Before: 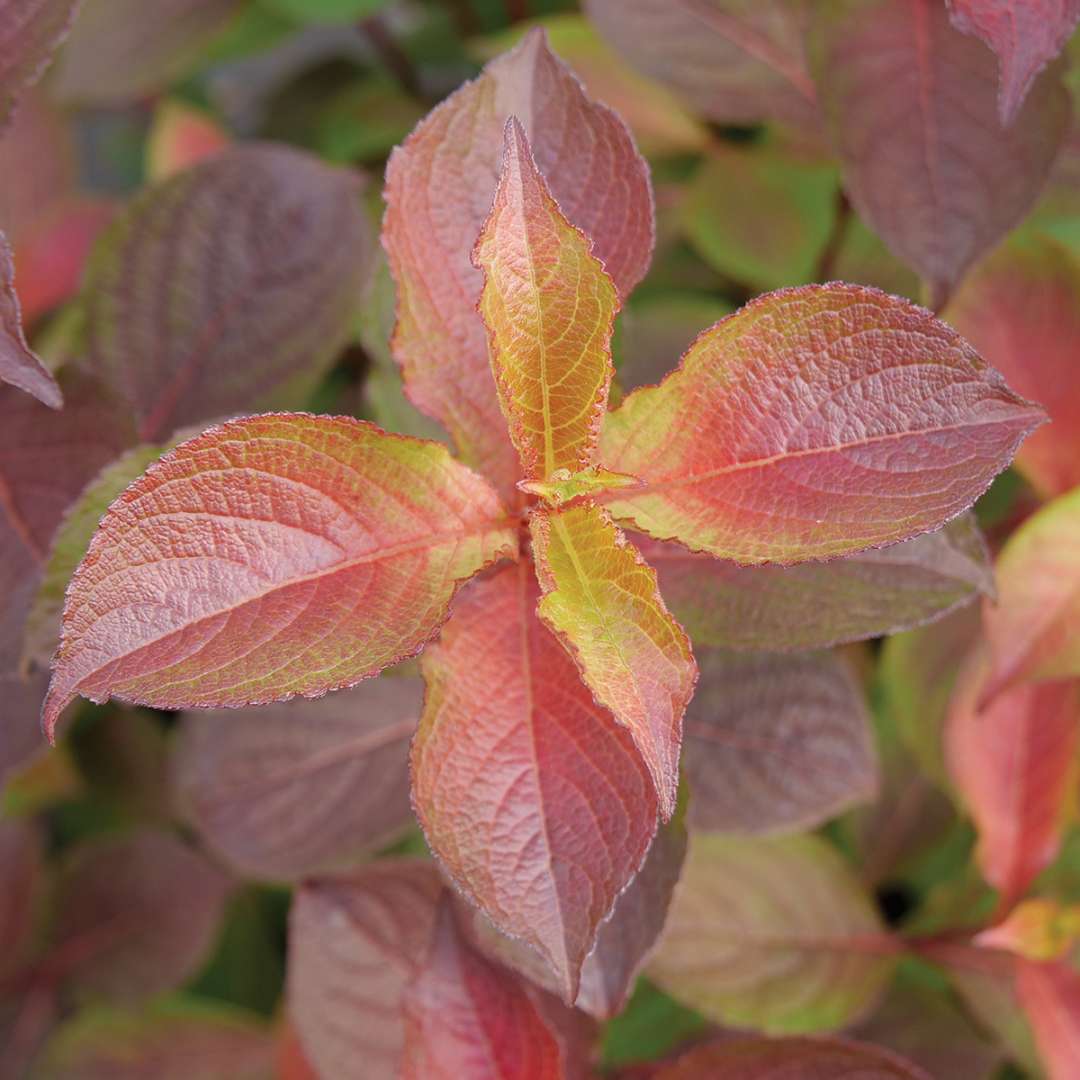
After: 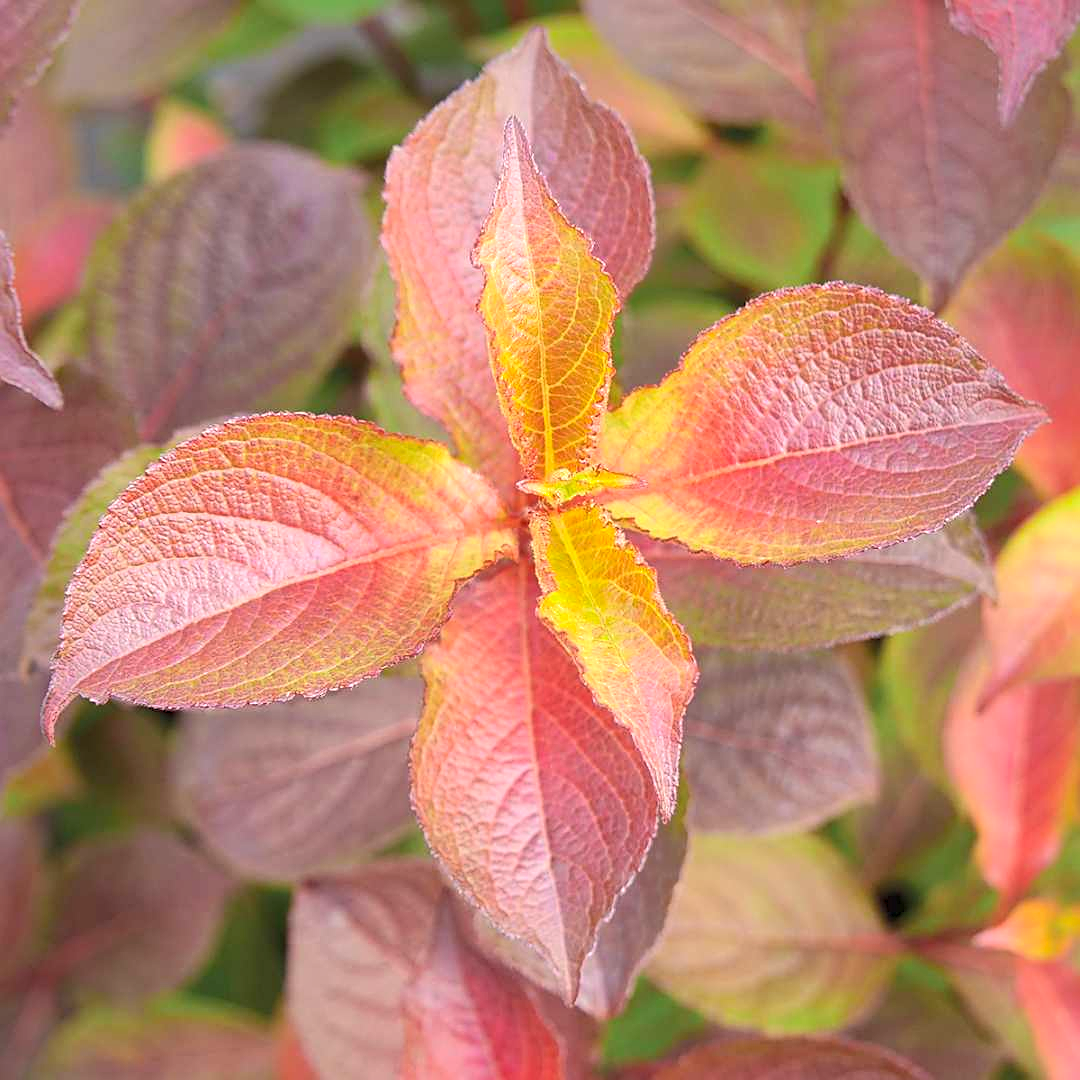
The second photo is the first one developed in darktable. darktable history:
contrast brightness saturation: contrast 0.196, brightness 0.155, saturation 0.226
exposure: black level correction 0.001, exposure 0.499 EV, compensate exposure bias true, compensate highlight preservation false
sharpen: on, module defaults
shadows and highlights: on, module defaults
color zones: curves: ch1 [(0.077, 0.436) (0.25, 0.5) (0.75, 0.5)]
